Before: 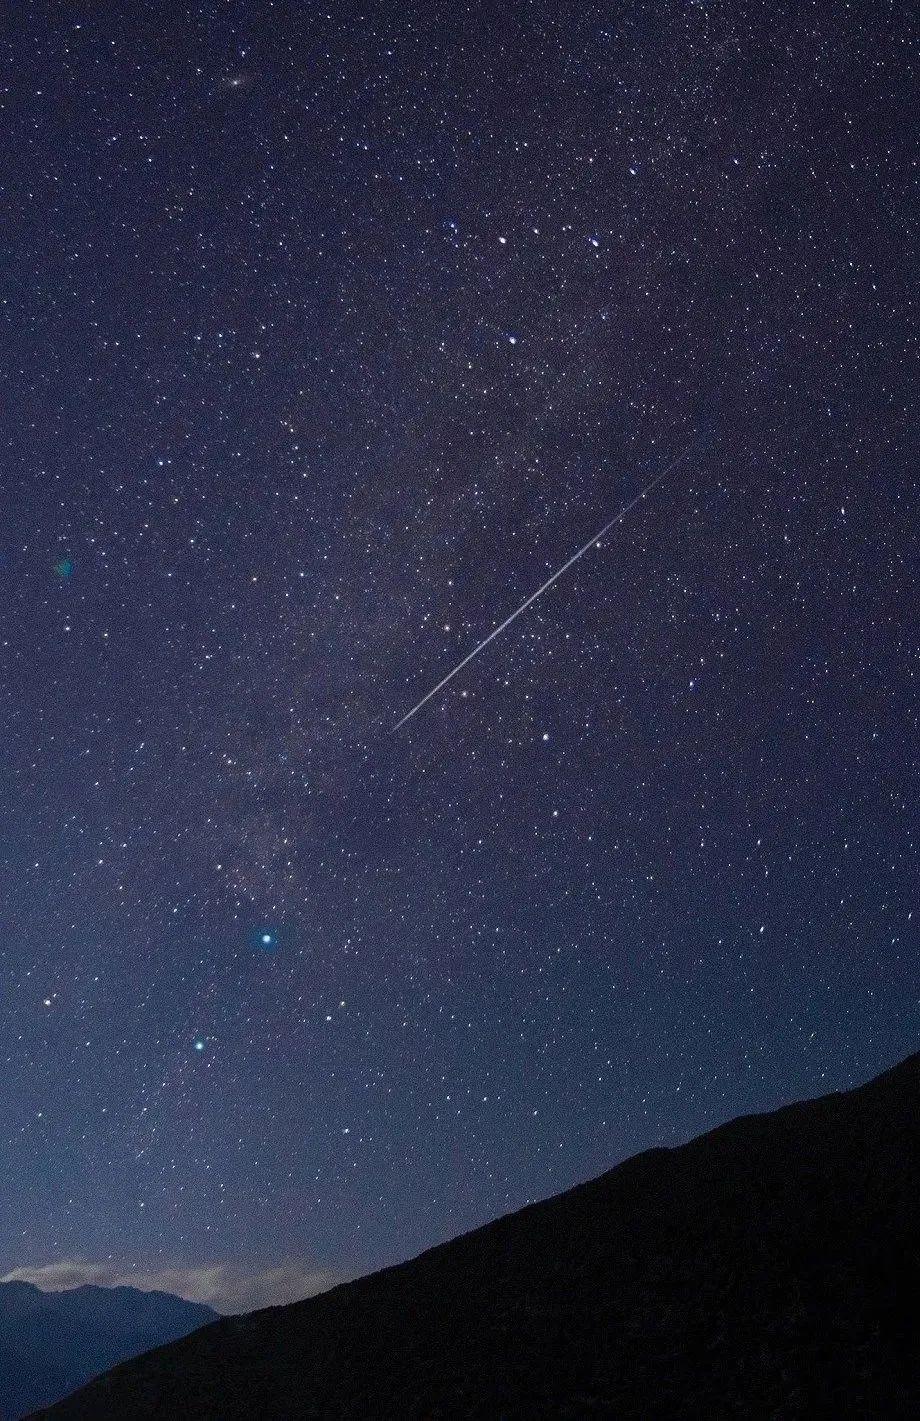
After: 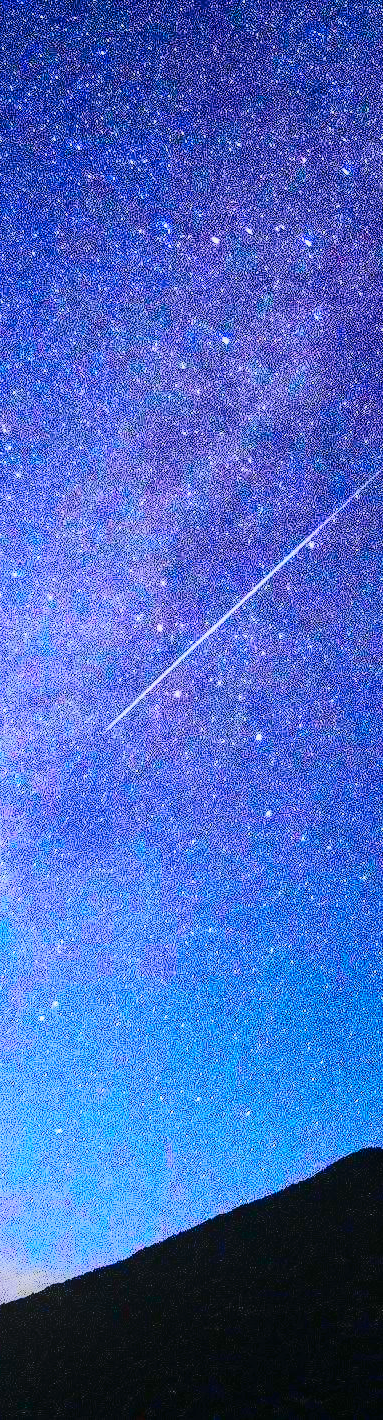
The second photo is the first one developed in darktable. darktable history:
crop: left 31.229%, right 27.105%
local contrast: detail 130%
tone curve: curves: ch0 [(0, 0.017) (0.091, 0.046) (0.298, 0.287) (0.439, 0.482) (0.64, 0.729) (0.785, 0.817) (0.995, 0.917)]; ch1 [(0, 0) (0.384, 0.365) (0.463, 0.447) (0.486, 0.474) (0.503, 0.497) (0.526, 0.52) (0.555, 0.564) (0.578, 0.595) (0.638, 0.644) (0.766, 0.773) (1, 1)]; ch2 [(0, 0) (0.374, 0.344) (0.449, 0.434) (0.501, 0.501) (0.528, 0.519) (0.569, 0.589) (0.61, 0.646) (0.666, 0.688) (1, 1)], color space Lab, independent channels, preserve colors none
contrast brightness saturation: contrast 0.2, brightness 0.2, saturation 0.8
exposure: black level correction 0.001, exposure 0.5 EV, compensate exposure bias true, compensate highlight preservation false
base curve: curves: ch0 [(0, 0) (0.028, 0.03) (0.105, 0.232) (0.387, 0.748) (0.754, 0.968) (1, 1)], fusion 1, exposure shift 0.576, preserve colors none
